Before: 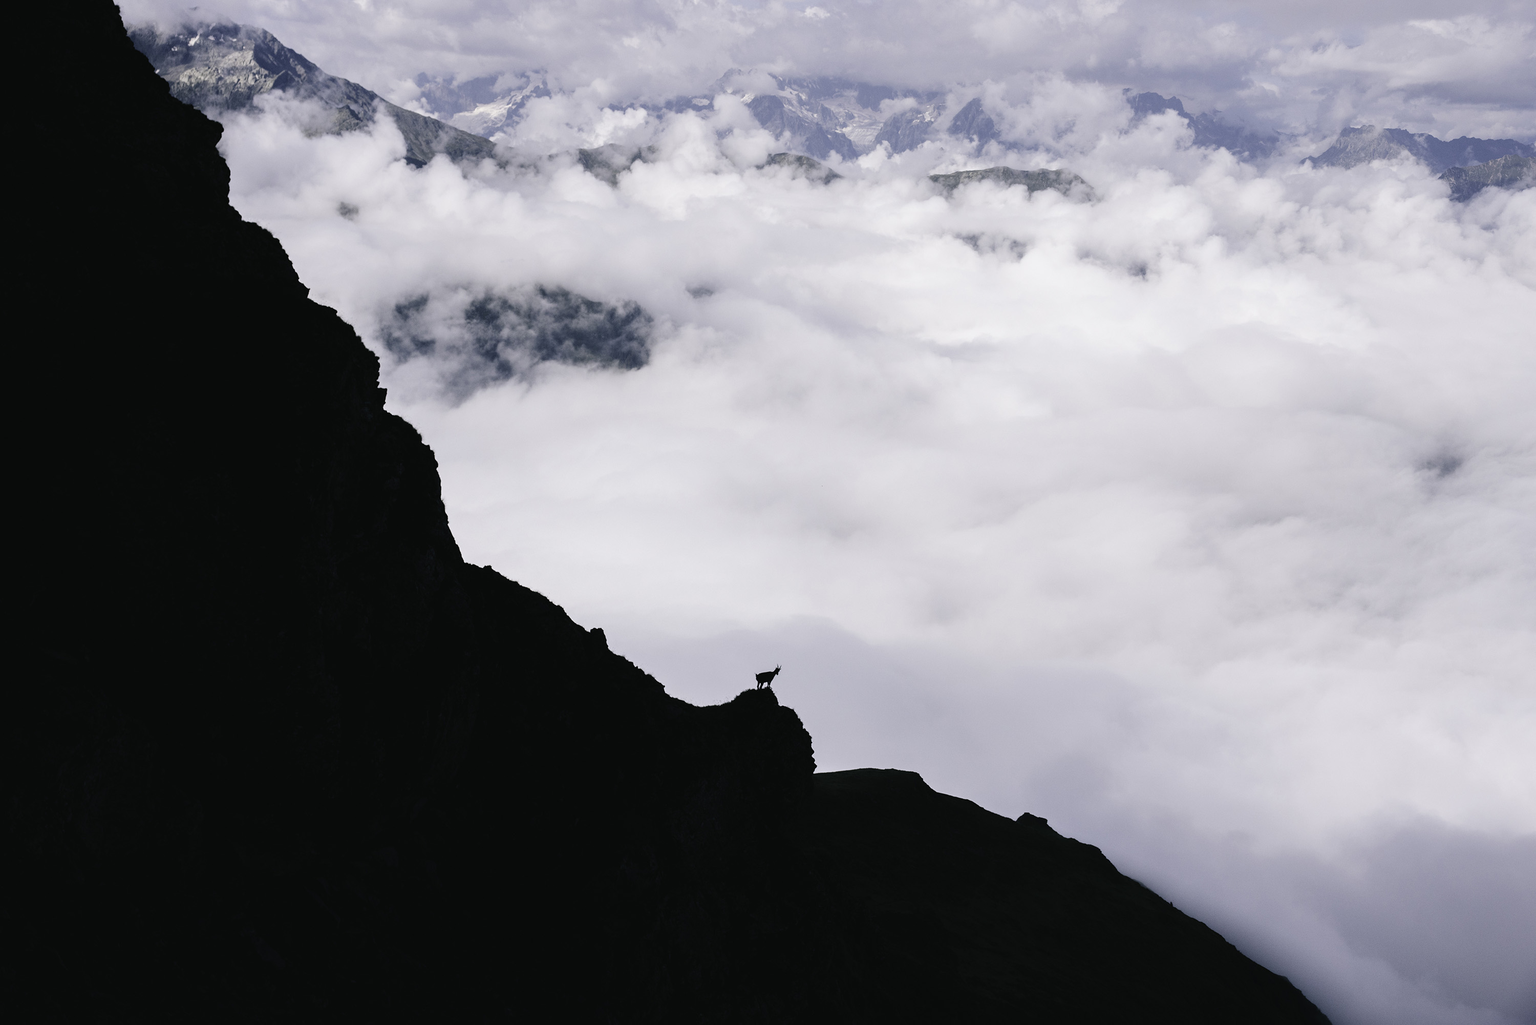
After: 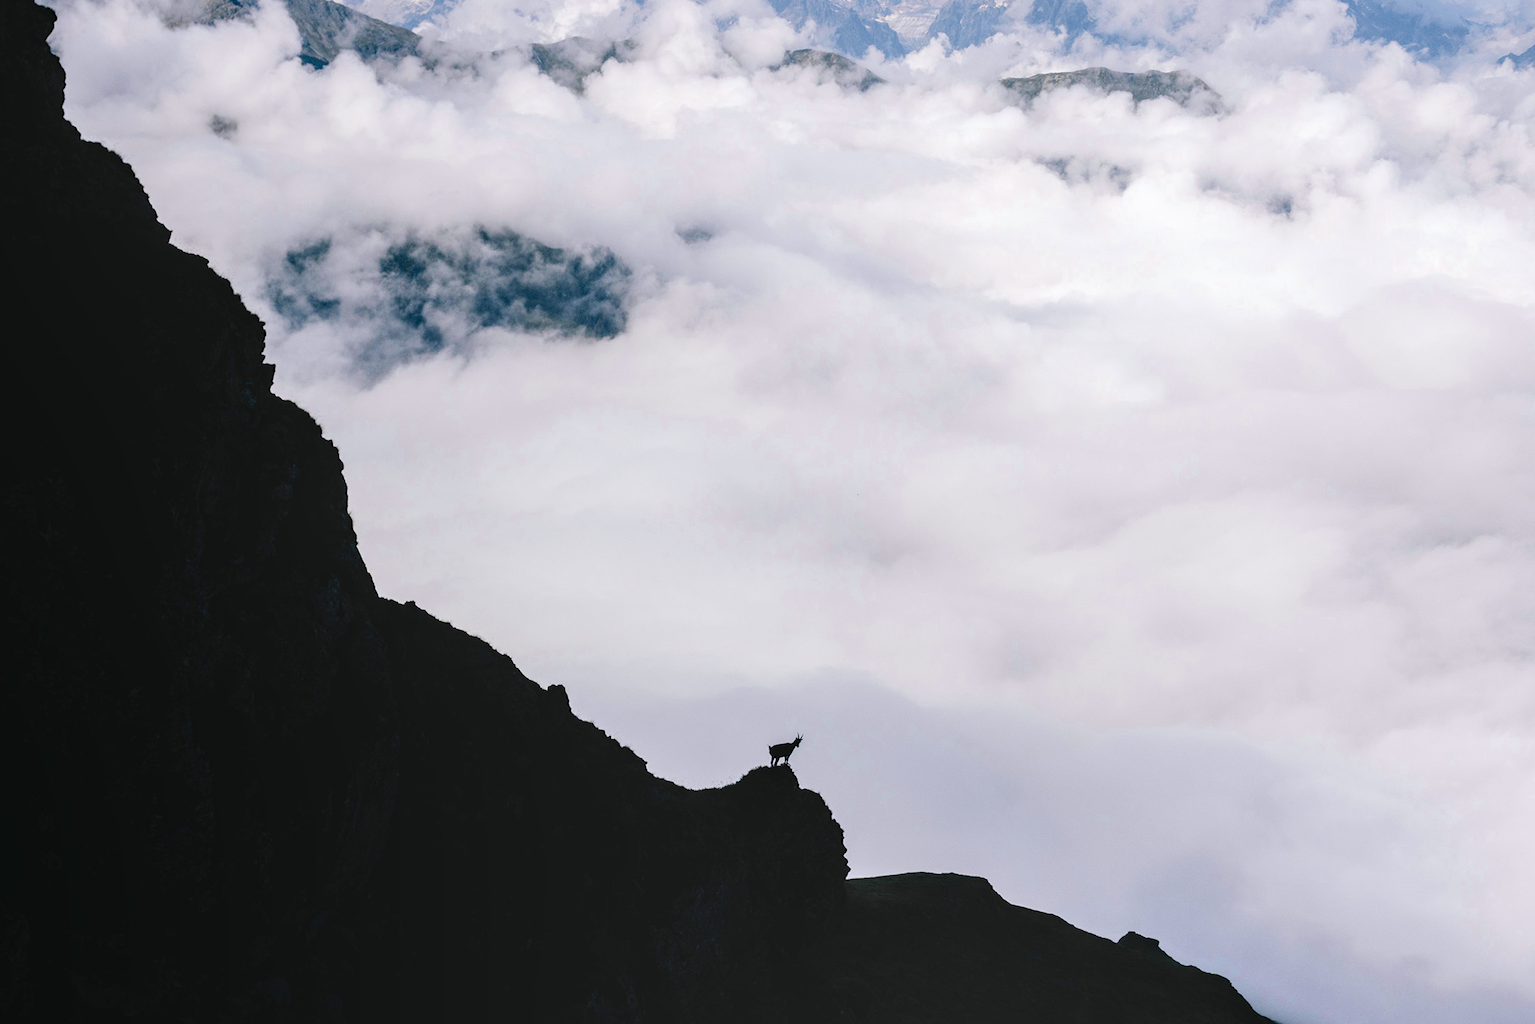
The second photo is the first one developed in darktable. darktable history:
crop and rotate: left 11.831%, top 11.346%, right 13.429%, bottom 13.899%
color zones: curves: ch0 [(0, 0.485) (0.178, 0.476) (0.261, 0.623) (0.411, 0.403) (0.708, 0.603) (0.934, 0.412)]; ch1 [(0.003, 0.485) (0.149, 0.496) (0.229, 0.584) (0.326, 0.551) (0.484, 0.262) (0.757, 0.643)]
local contrast: on, module defaults
